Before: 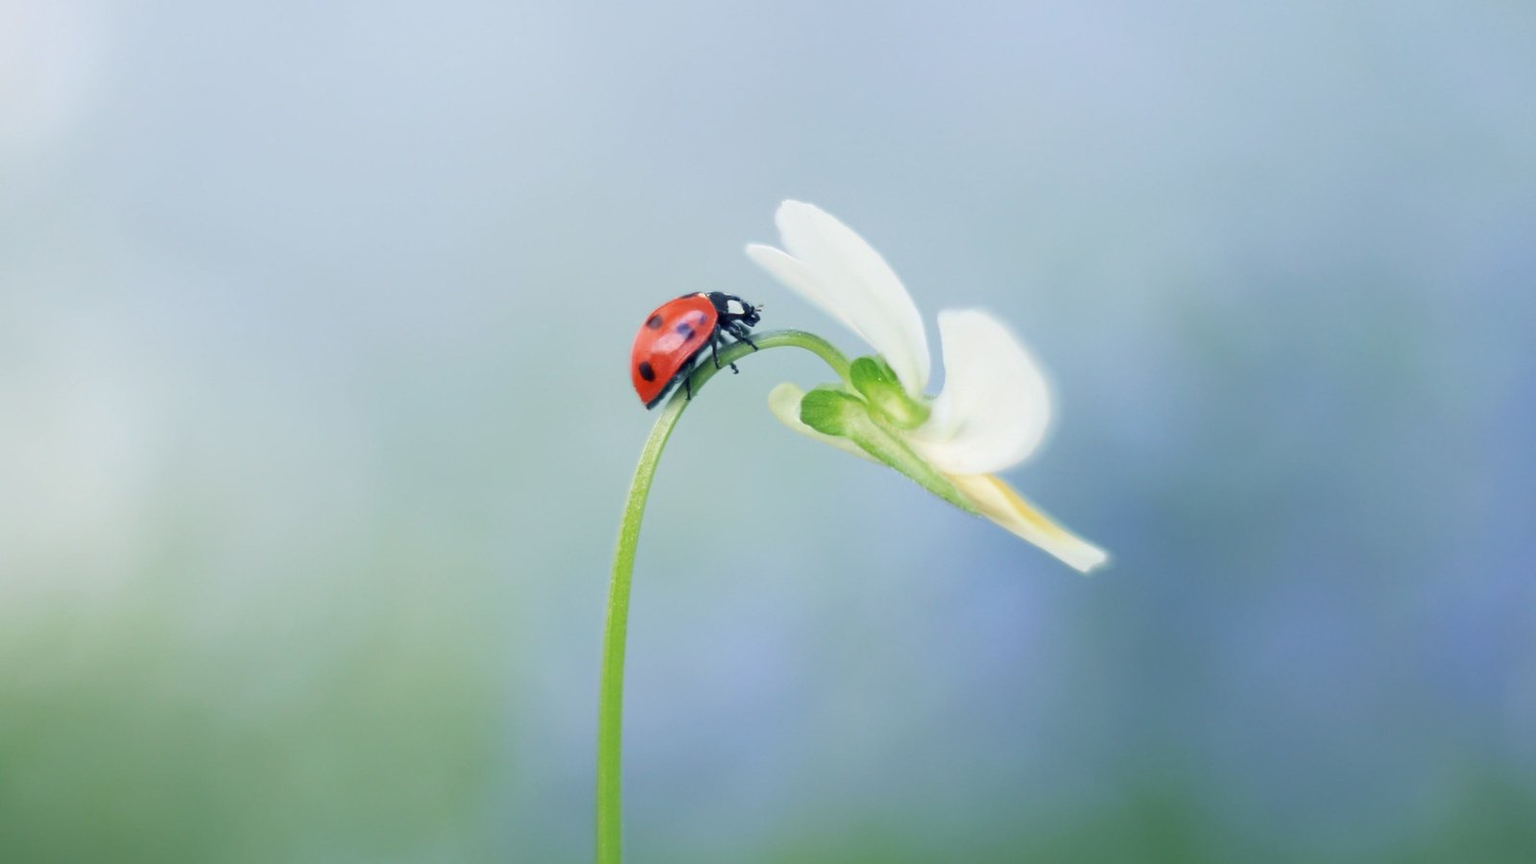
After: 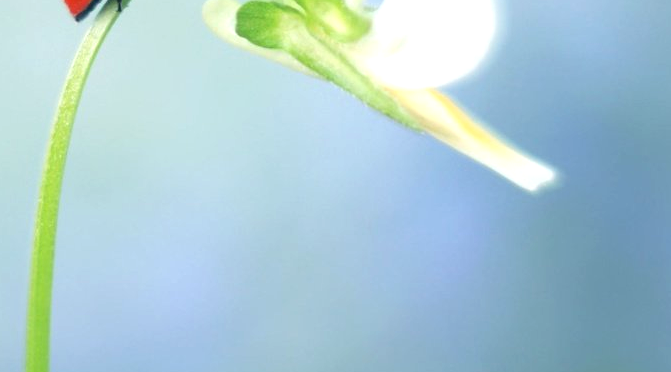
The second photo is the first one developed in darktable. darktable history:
crop: left 37.386%, top 45.064%, right 20.67%, bottom 13.539%
local contrast: mode bilateral grid, contrast 15, coarseness 36, detail 104%, midtone range 0.2
exposure: exposure 0.522 EV, compensate highlight preservation false
